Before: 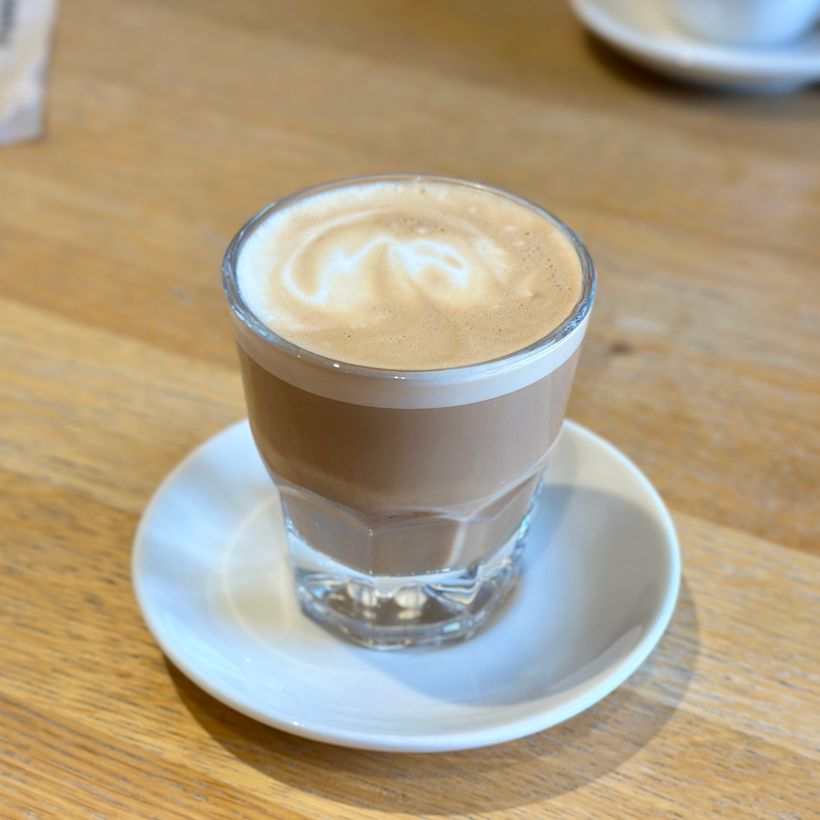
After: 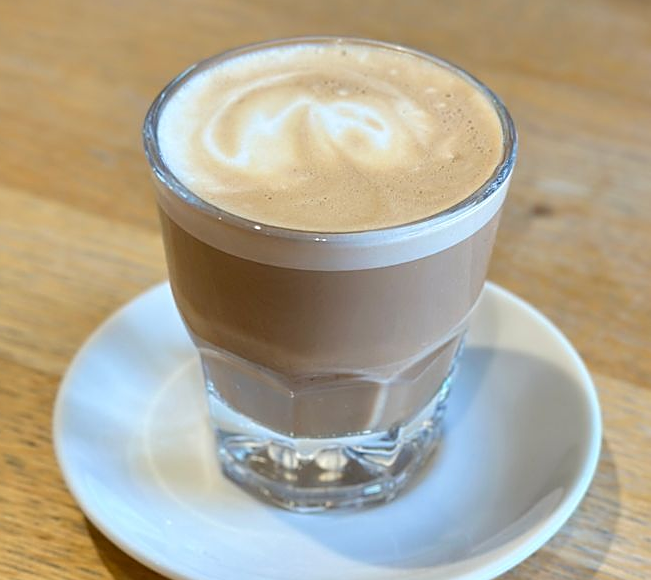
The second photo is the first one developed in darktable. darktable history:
sharpen: on, module defaults
crop: left 9.712%, top 16.928%, right 10.845%, bottom 12.332%
